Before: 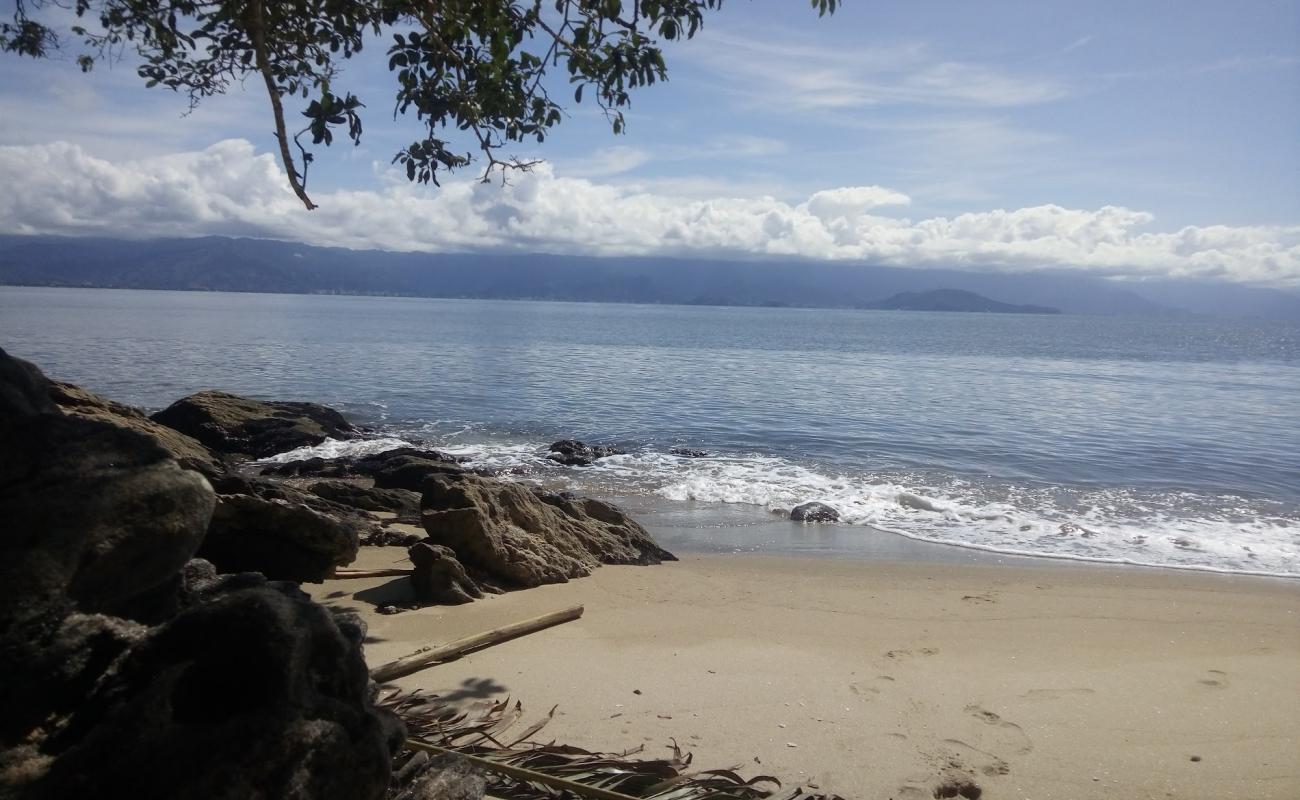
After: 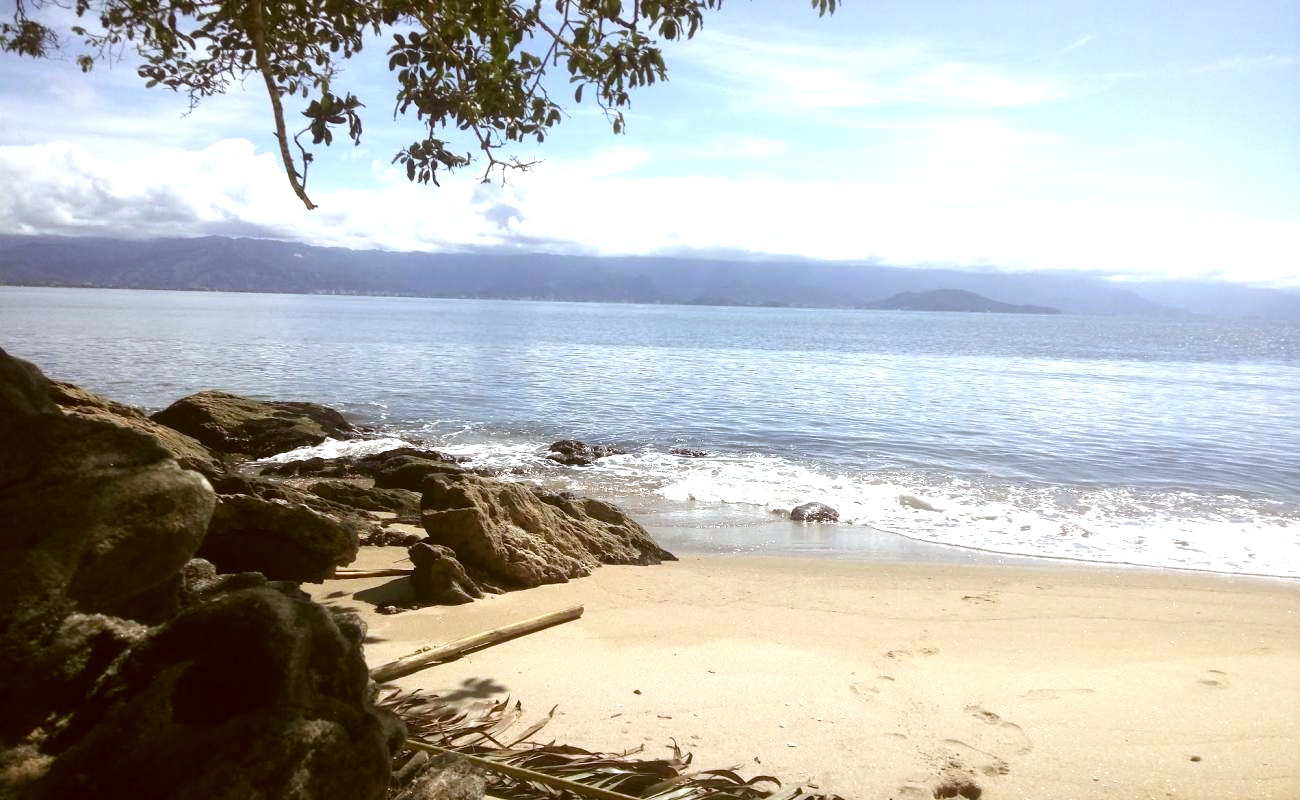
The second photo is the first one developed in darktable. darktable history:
color correction: highlights a* -0.482, highlights b* 0.161, shadows a* 4.66, shadows b* 20.72
exposure: black level correction 0, exposure 1.2 EV, compensate exposure bias true, compensate highlight preservation false
